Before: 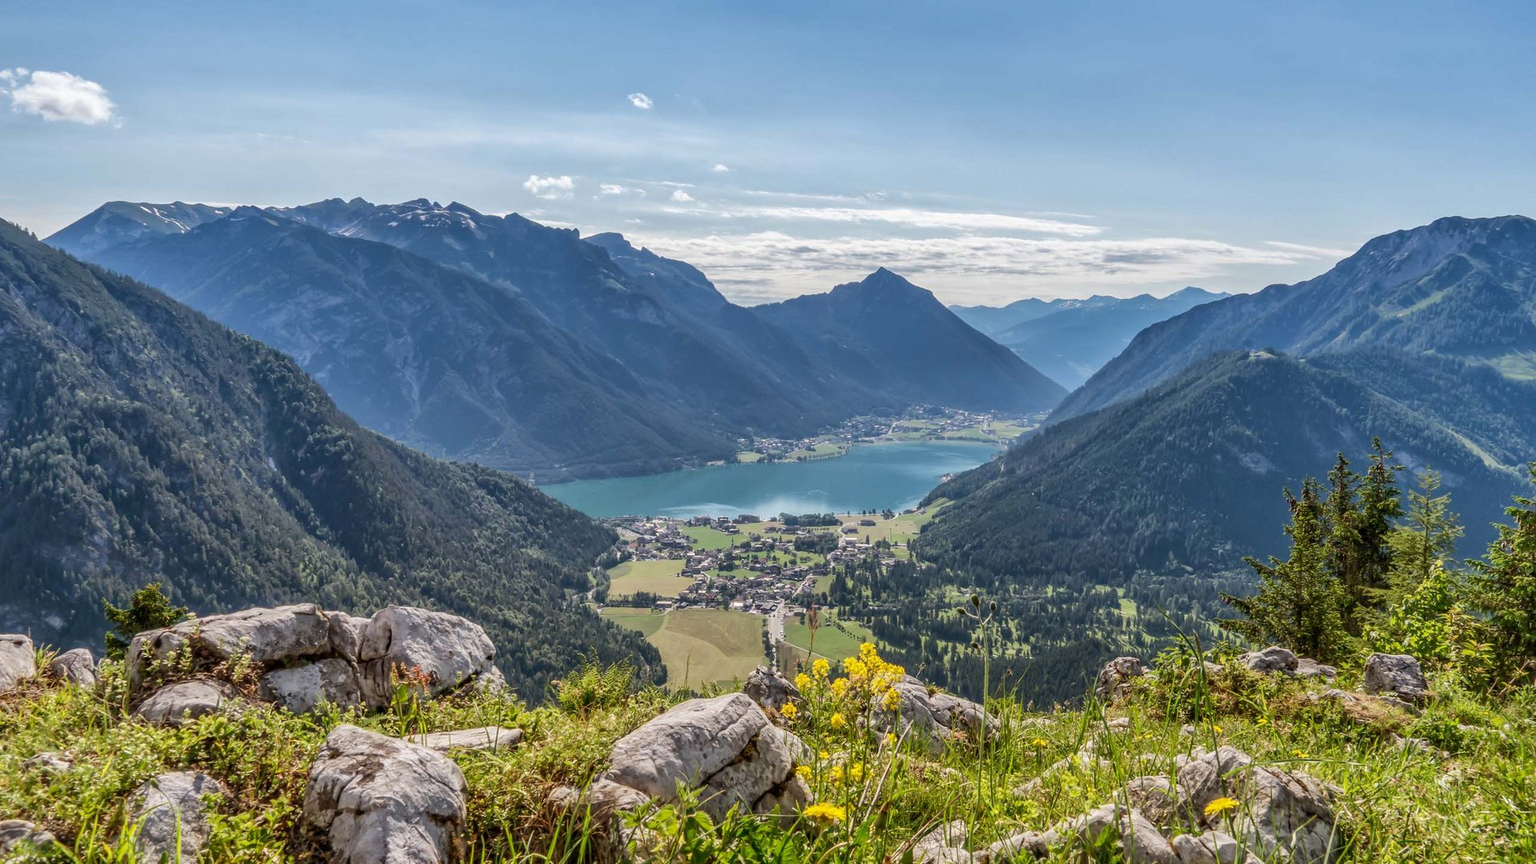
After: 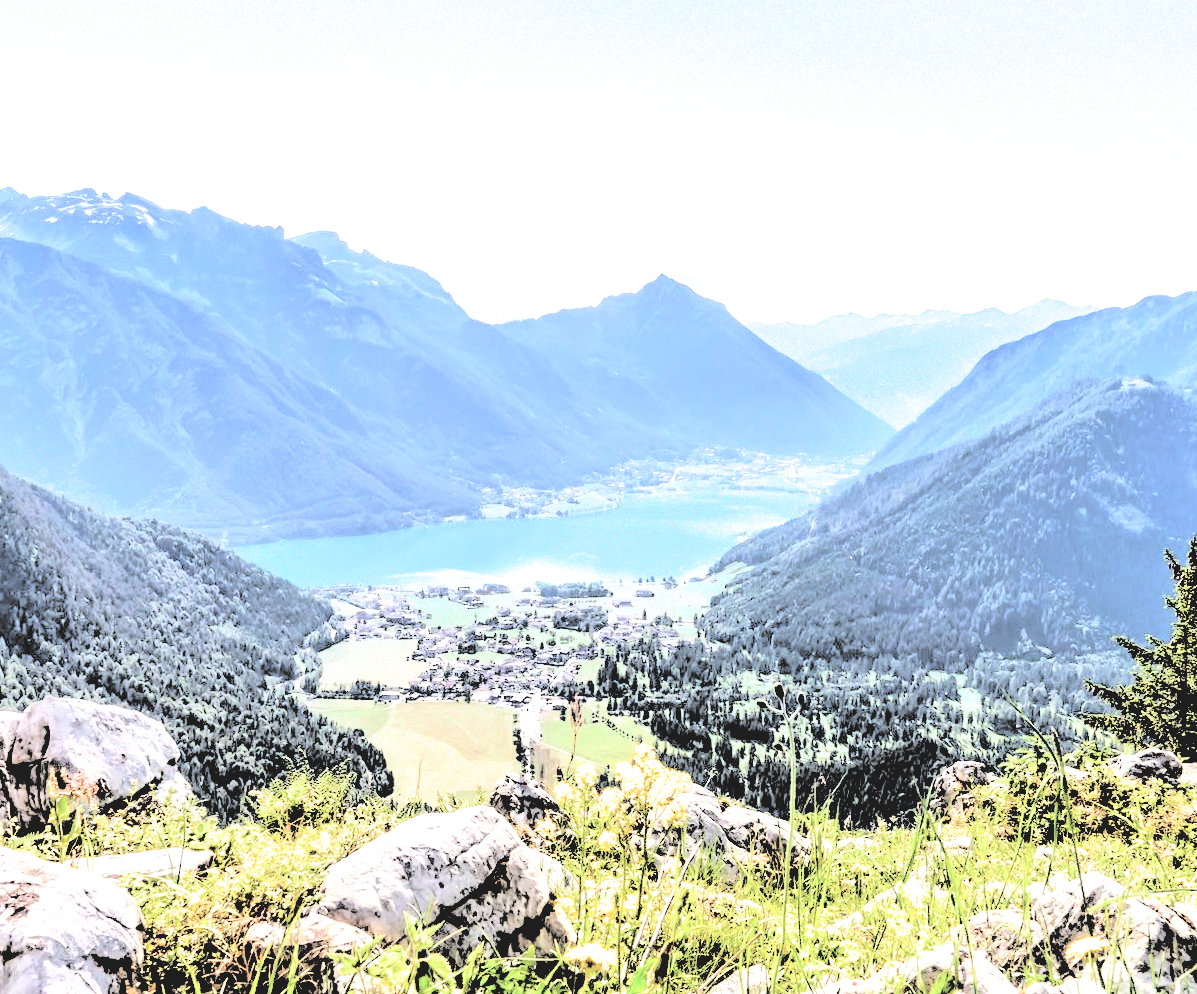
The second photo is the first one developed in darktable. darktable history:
contrast brightness saturation: brightness 1
crop and rotate: left 22.918%, top 5.629%, right 14.711%, bottom 2.247%
exposure: black level correction 0, exposure 0.7 EV, compensate exposure bias true, compensate highlight preservation false
color correction: saturation 1.1
filmic rgb: black relative exposure -1 EV, white relative exposure 2.05 EV, hardness 1.52, contrast 2.25, enable highlight reconstruction true
white balance: emerald 1
color calibration: illuminant as shot in camera, x 0.358, y 0.373, temperature 4628.91 K
